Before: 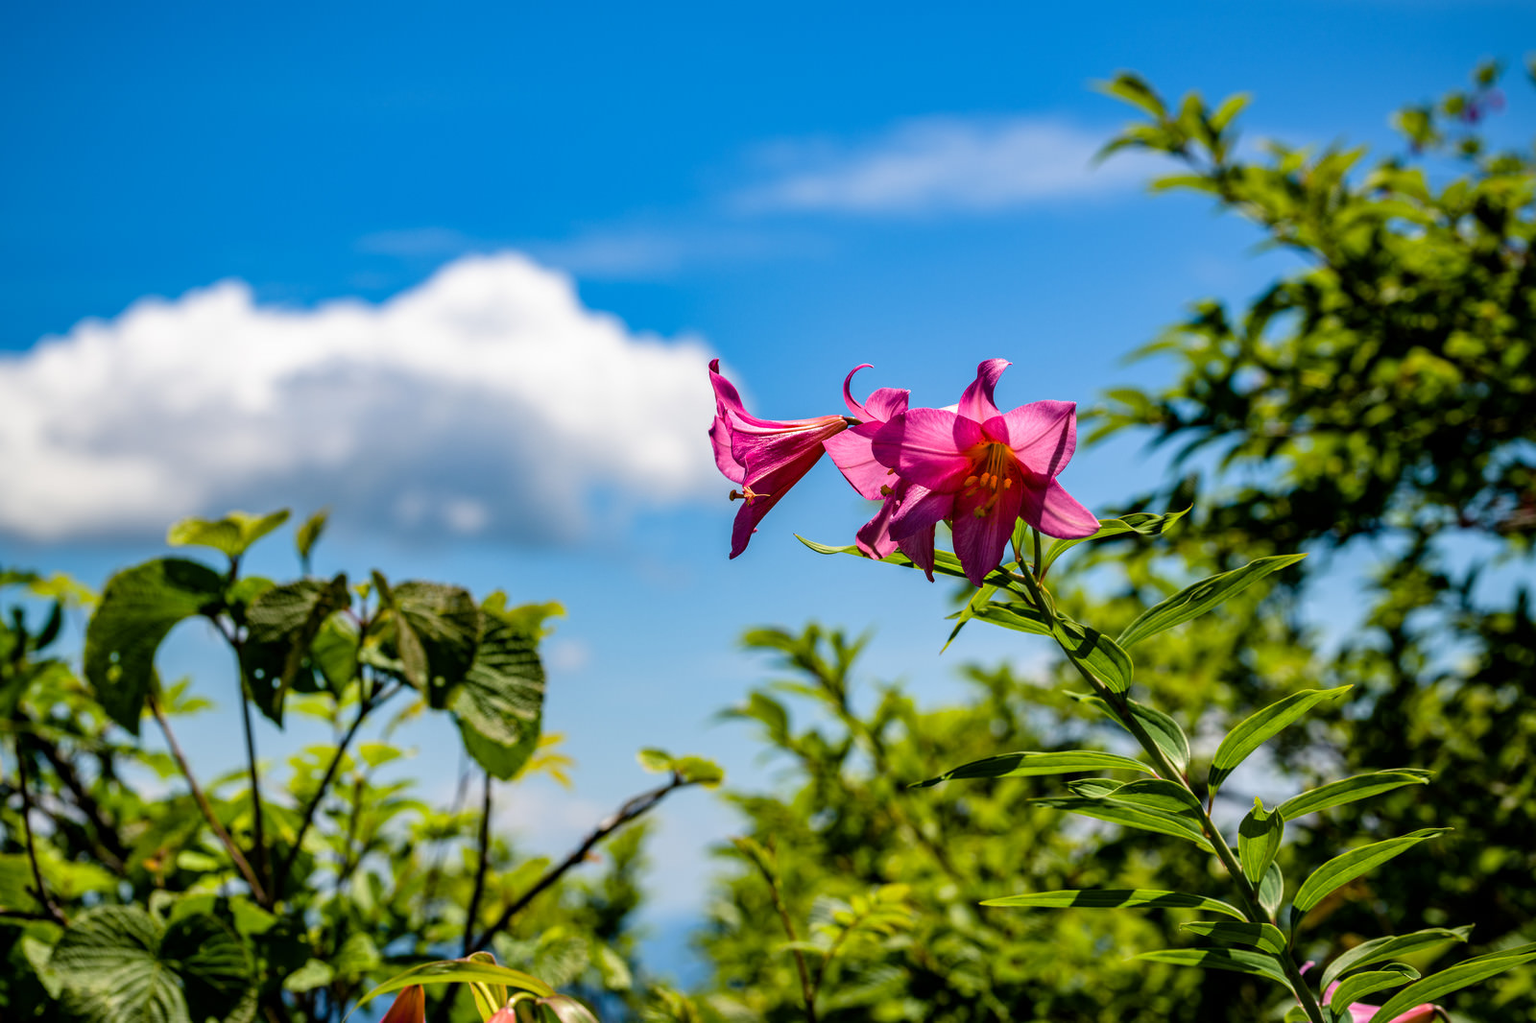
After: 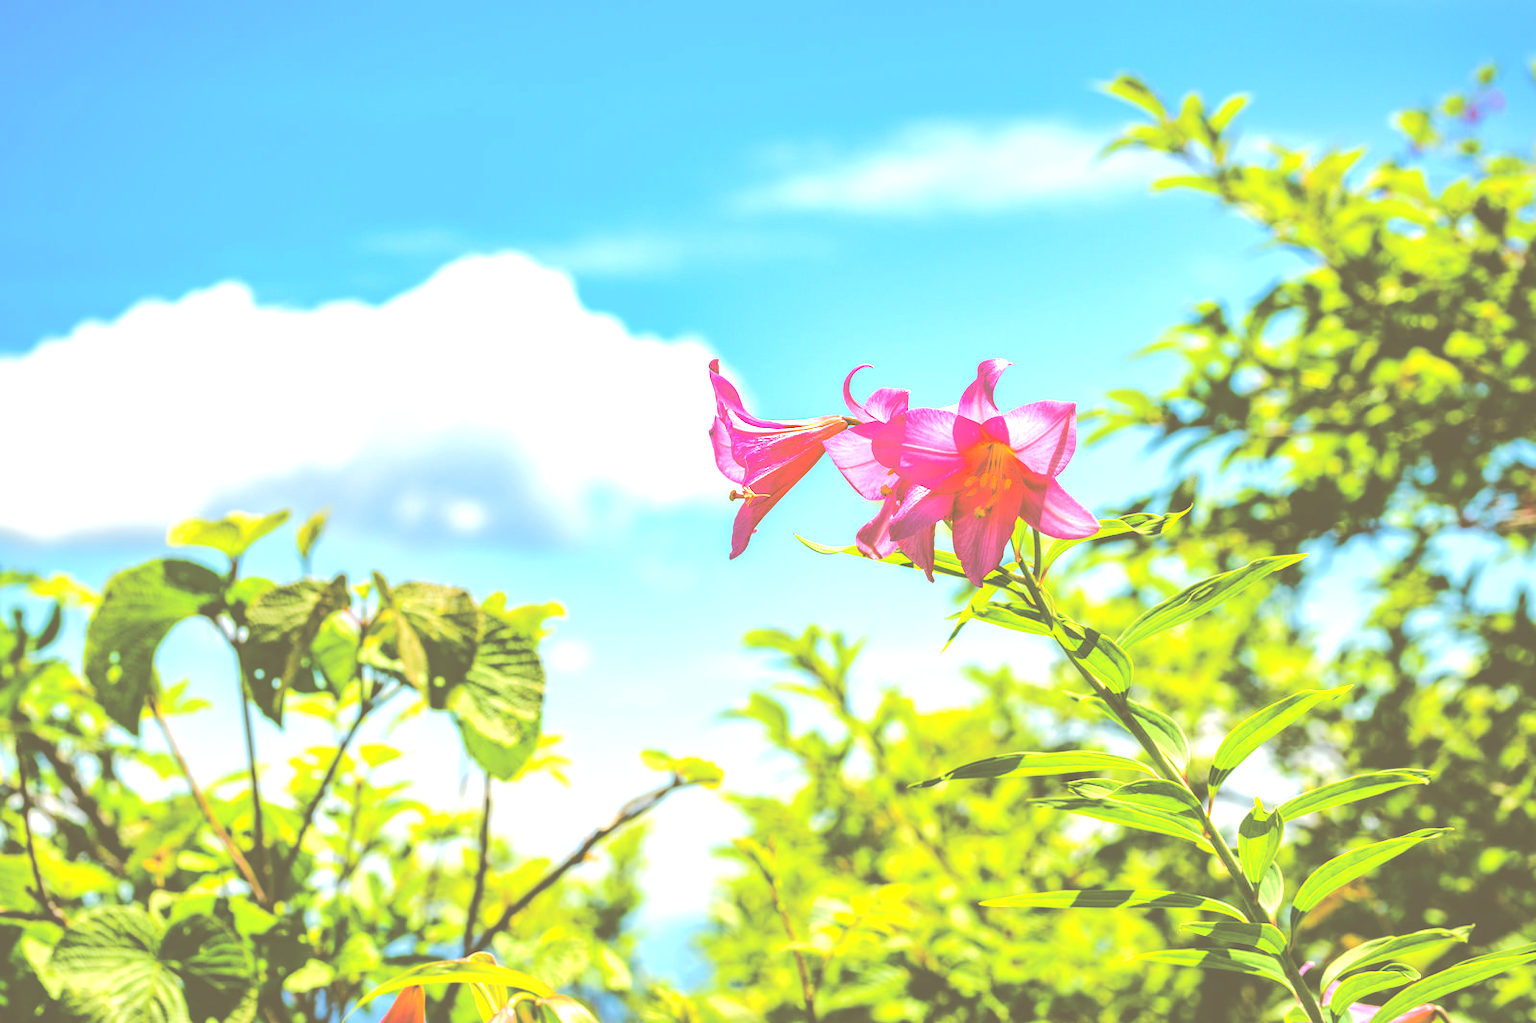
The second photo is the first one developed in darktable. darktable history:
exposure: black level correction -0.023, exposure 1.395 EV, compensate highlight preservation false
tone equalizer: -7 EV 0.158 EV, -6 EV 0.609 EV, -5 EV 1.18 EV, -4 EV 1.35 EV, -3 EV 1.17 EV, -2 EV 0.6 EV, -1 EV 0.152 EV, edges refinement/feathering 500, mask exposure compensation -1.57 EV, preserve details no
color correction: highlights a* -1.28, highlights b* 10.09, shadows a* 0.526, shadows b* 18.97
